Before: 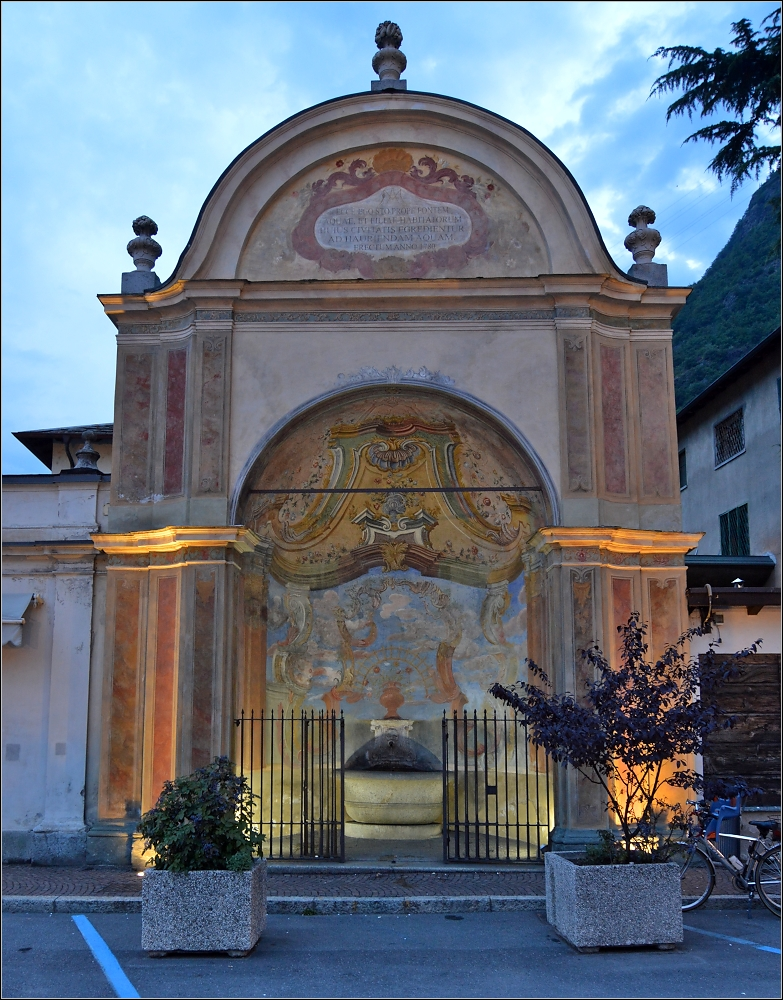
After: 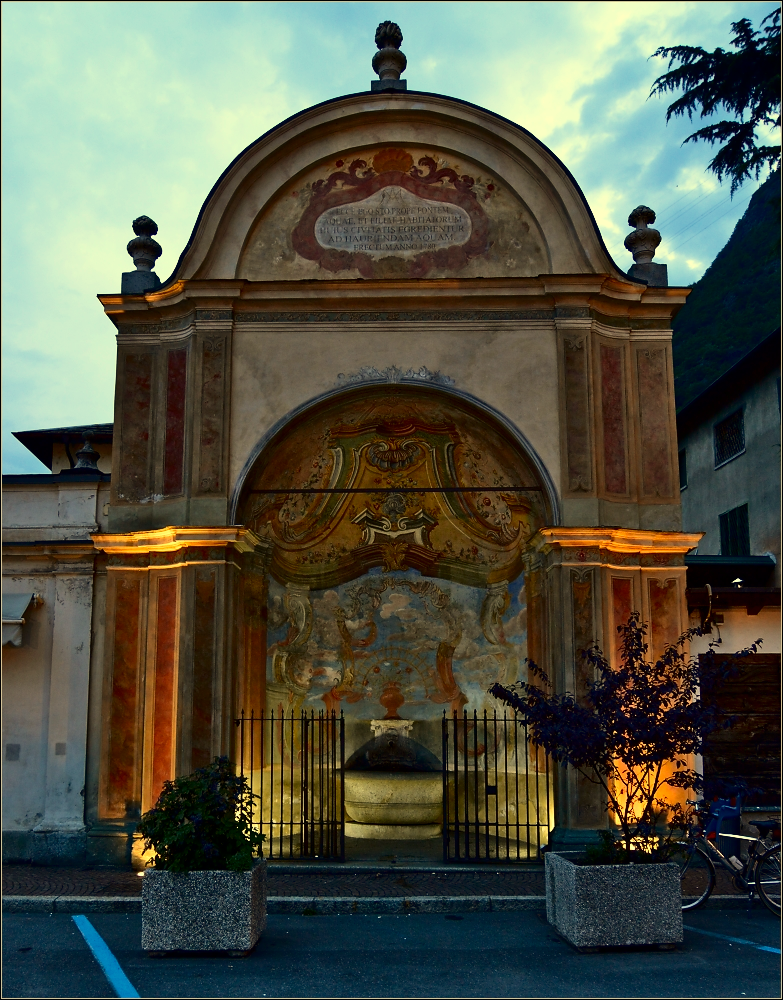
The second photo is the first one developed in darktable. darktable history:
contrast brightness saturation: contrast 0.24, brightness -0.24, saturation 0.14
white balance: red 1.08, blue 0.791
